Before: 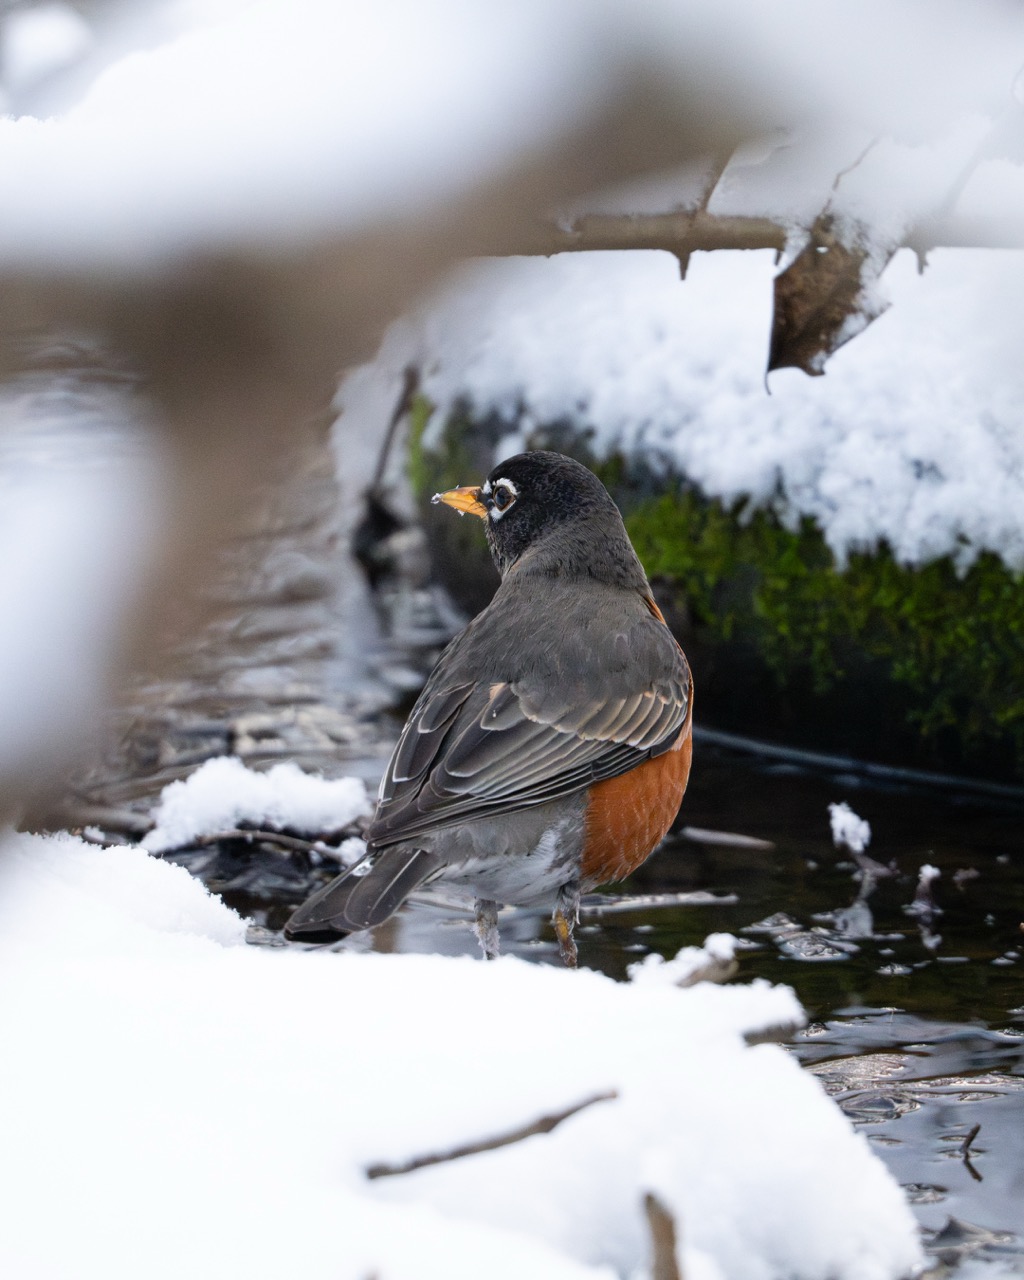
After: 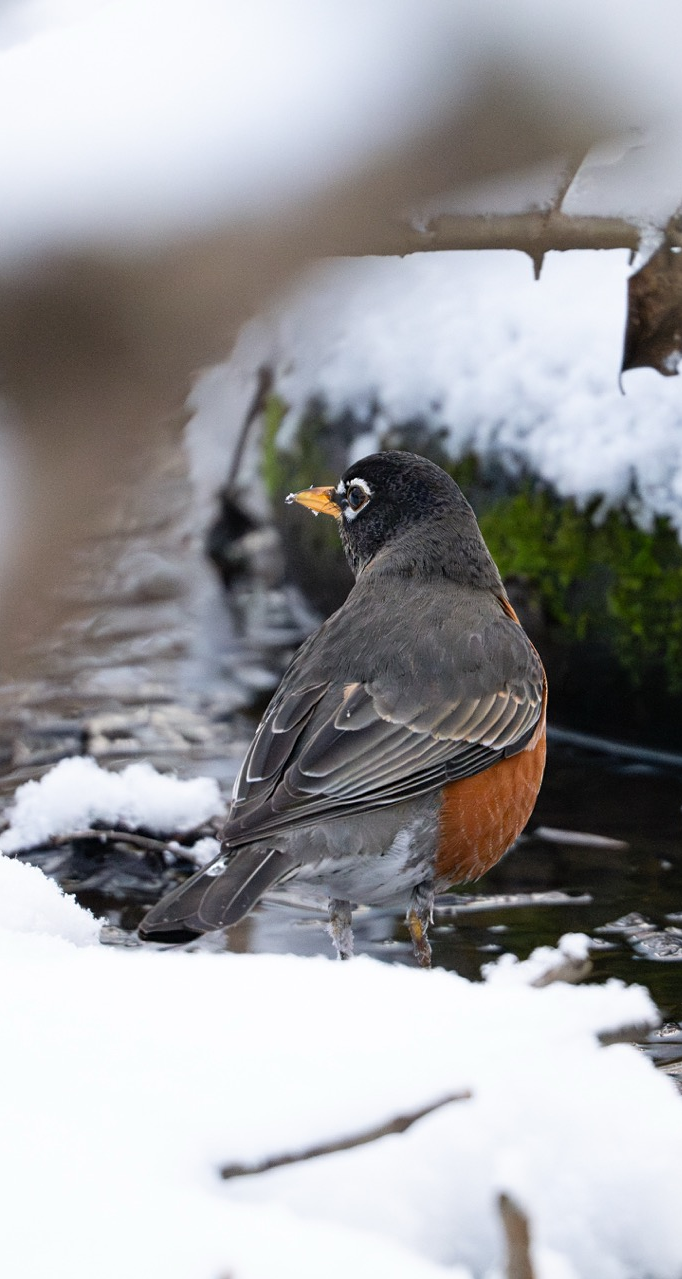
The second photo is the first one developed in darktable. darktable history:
crop and rotate: left 14.292%, right 19.041%
sharpen: amount 0.2
